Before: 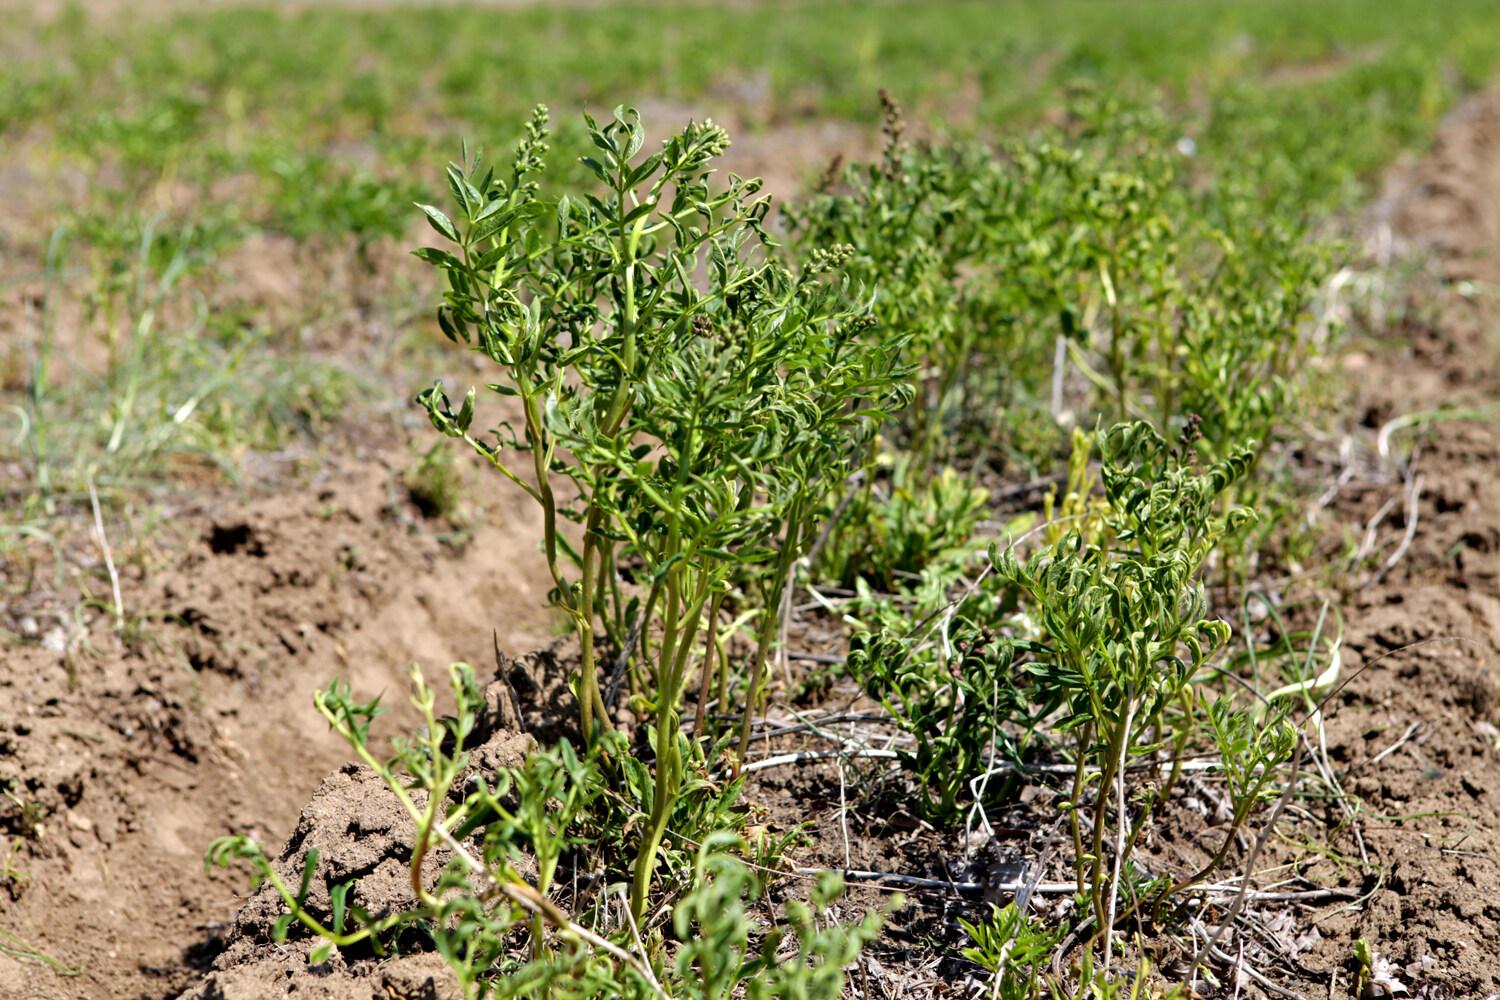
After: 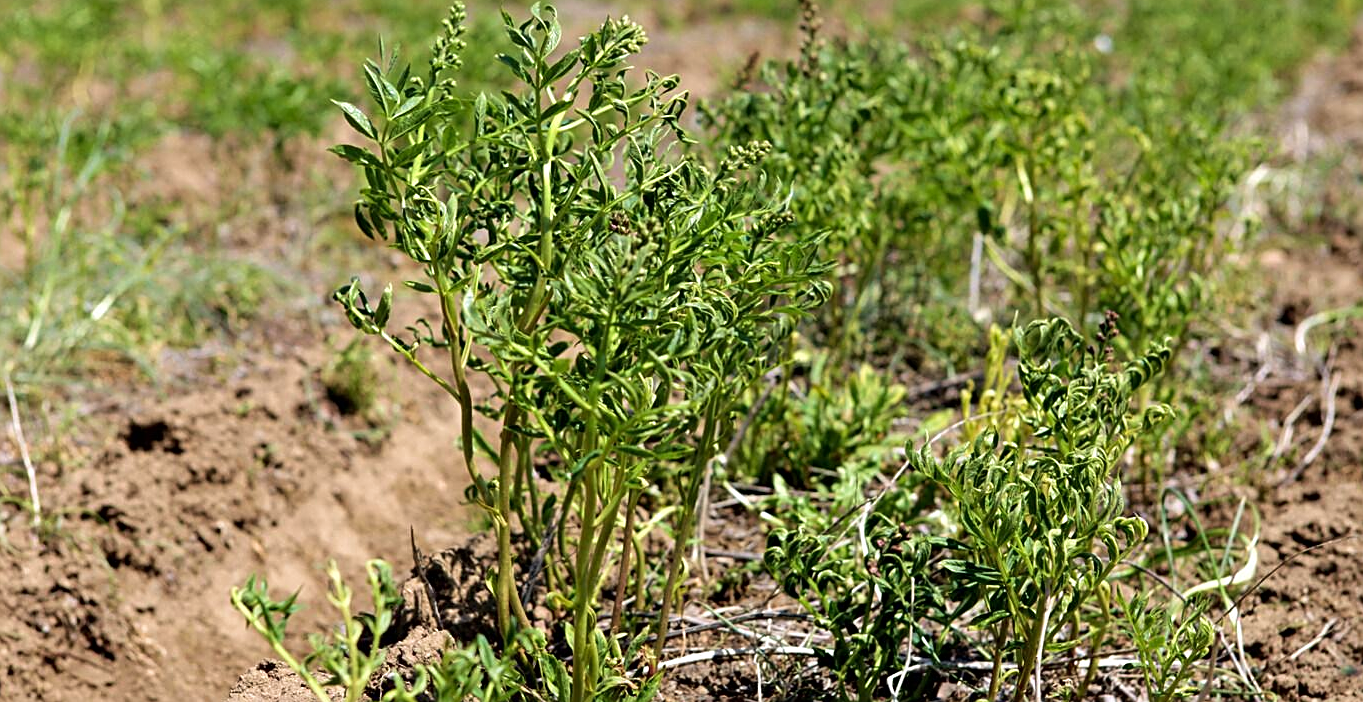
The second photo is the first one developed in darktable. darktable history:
crop: left 5.596%, top 10.314%, right 3.534%, bottom 19.395%
contrast brightness saturation: contrast 0.05
velvia: on, module defaults
sharpen: on, module defaults
